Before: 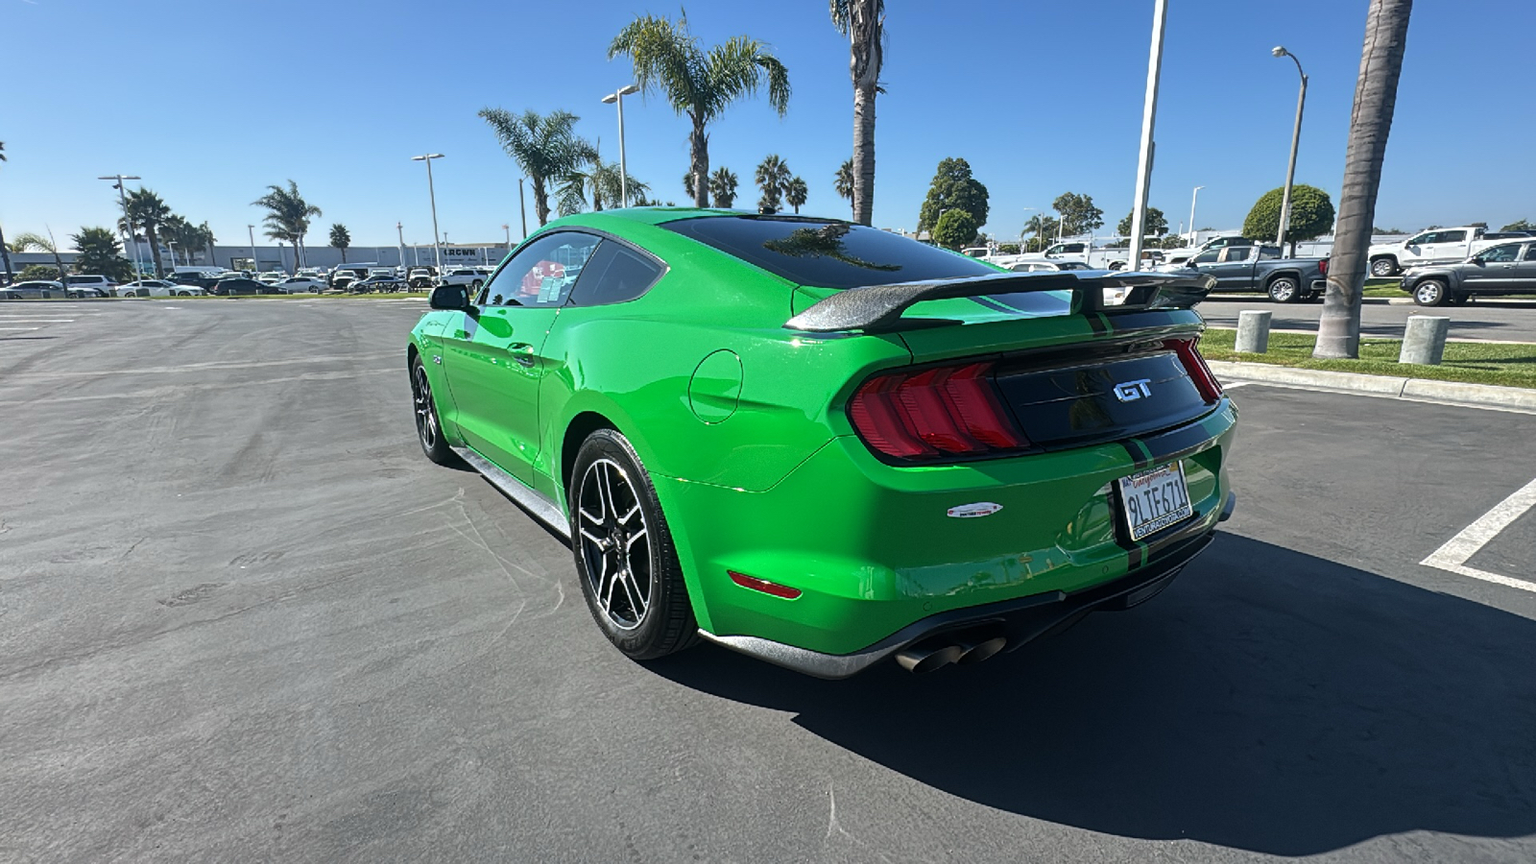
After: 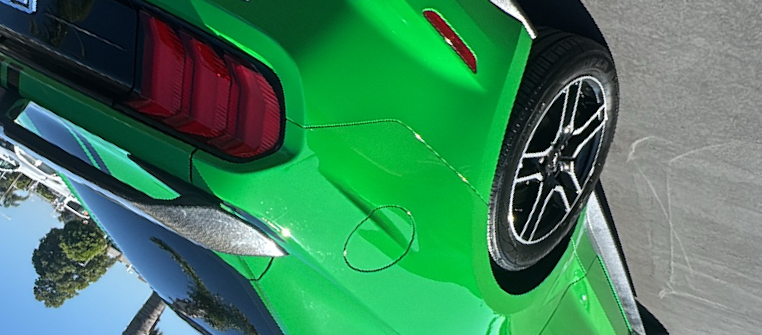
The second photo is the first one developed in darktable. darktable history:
crop and rotate: angle 146.8°, left 9.178%, top 15.634%, right 4.586%, bottom 16.965%
